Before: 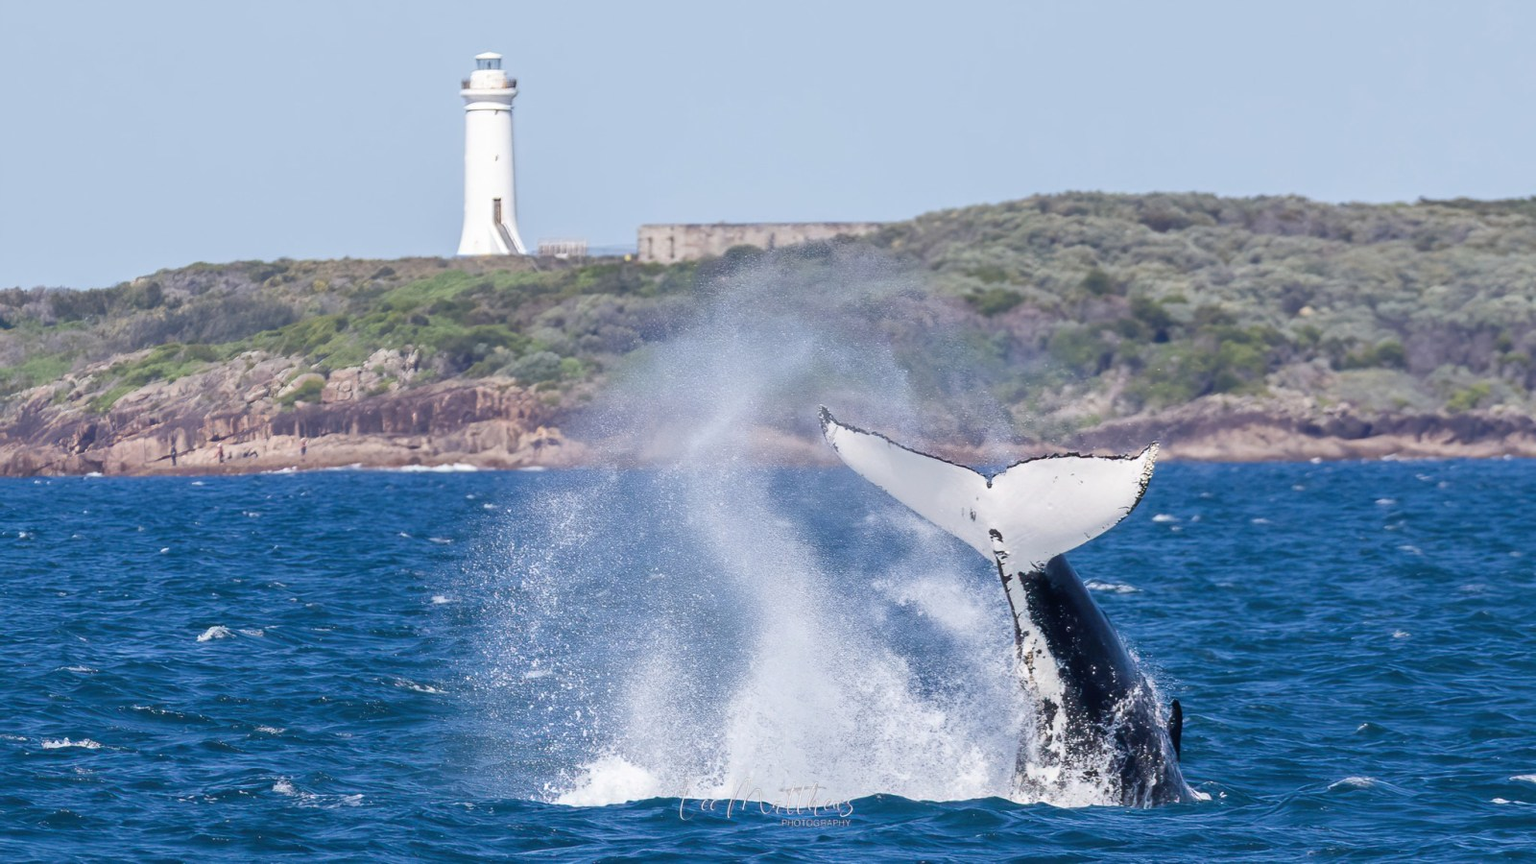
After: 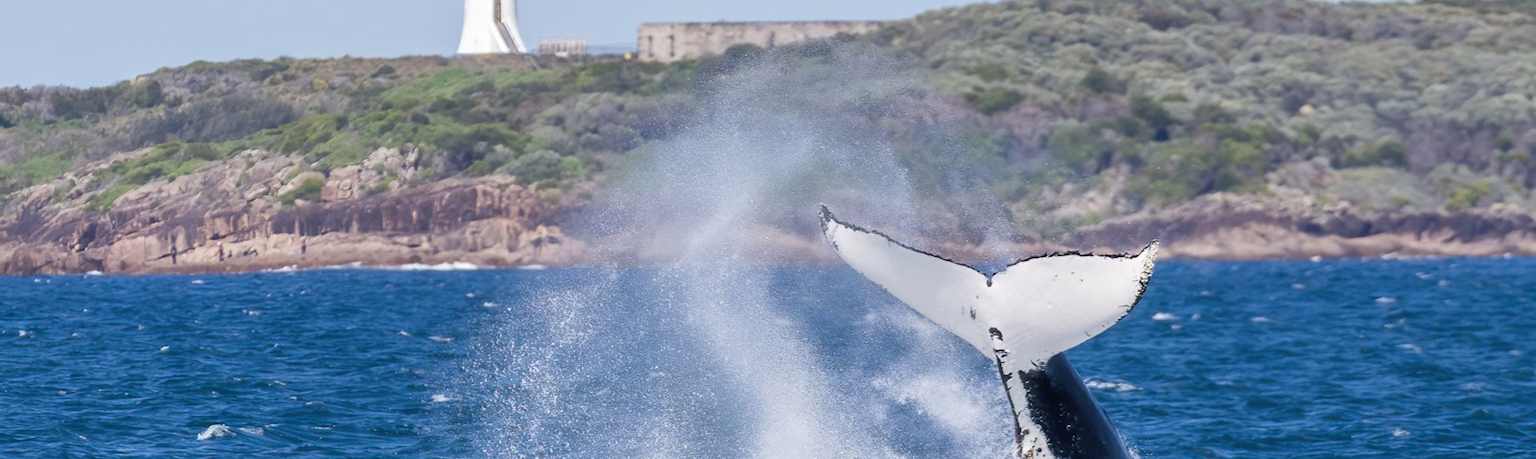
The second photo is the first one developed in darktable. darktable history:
crop and rotate: top 23.345%, bottom 23.397%
